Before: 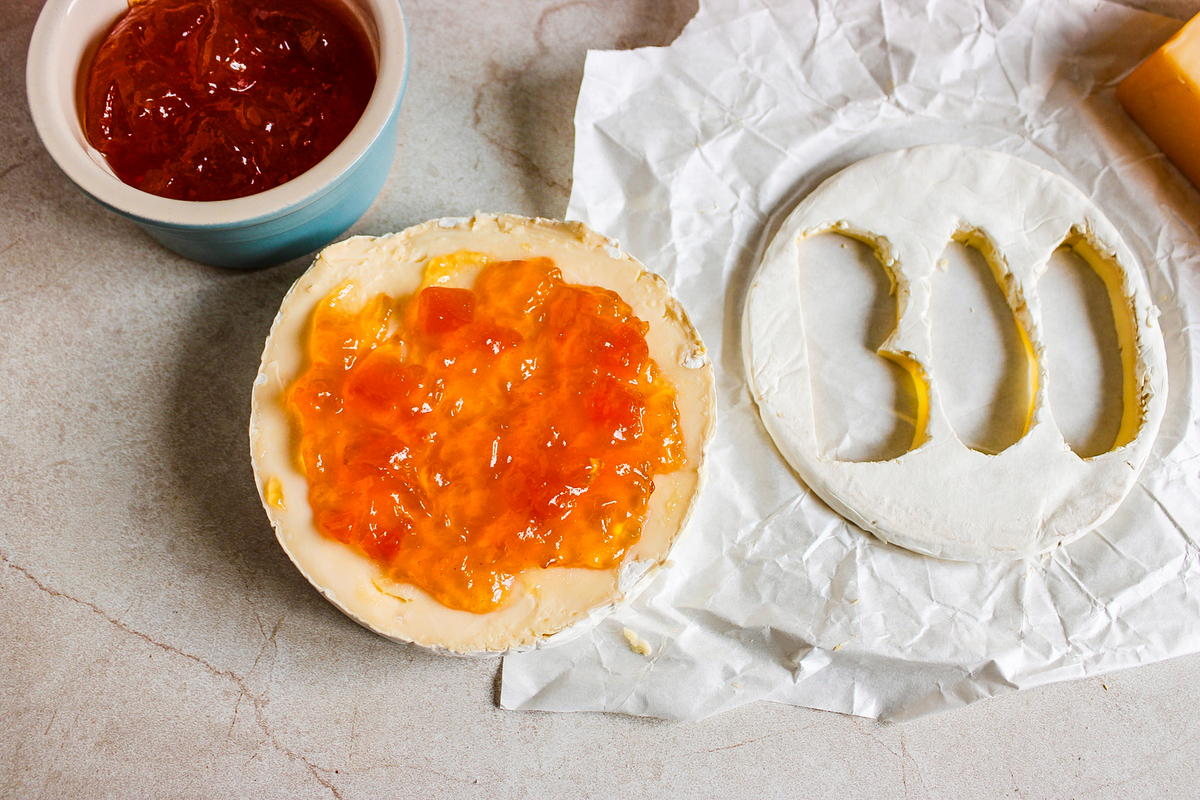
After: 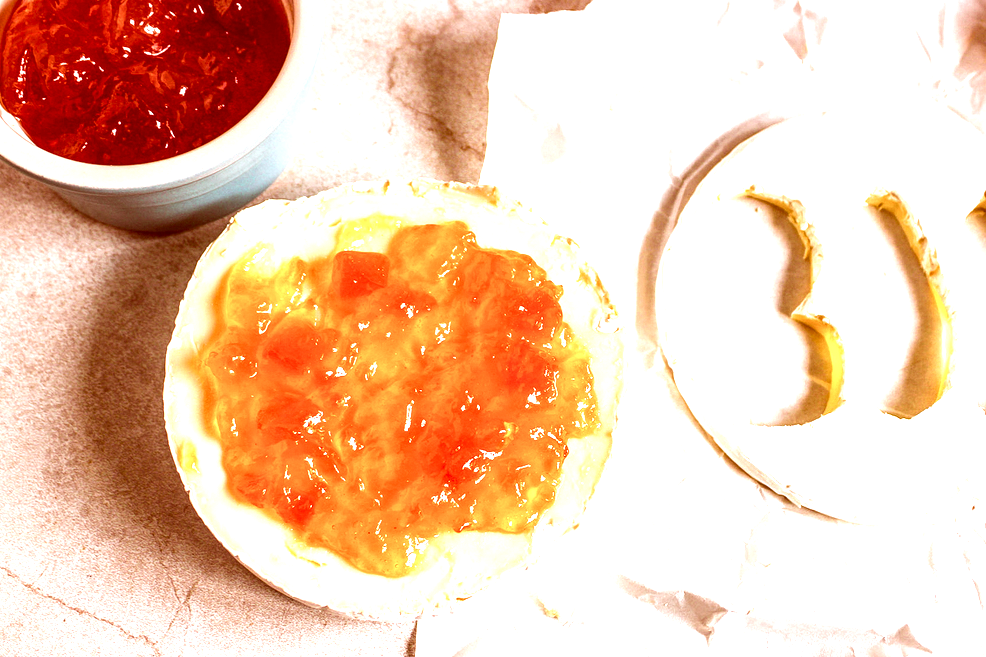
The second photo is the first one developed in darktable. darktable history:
exposure: black level correction 0, exposure 1.2 EV, compensate exposure bias true, compensate highlight preservation false
local contrast: on, module defaults
white balance: red 1.009, blue 1.027
crop and rotate: left 7.196%, top 4.574%, right 10.605%, bottom 13.178%
color correction: highlights a* 9.03, highlights b* 8.71, shadows a* 40, shadows b* 40, saturation 0.8
color balance: output saturation 98.5%
